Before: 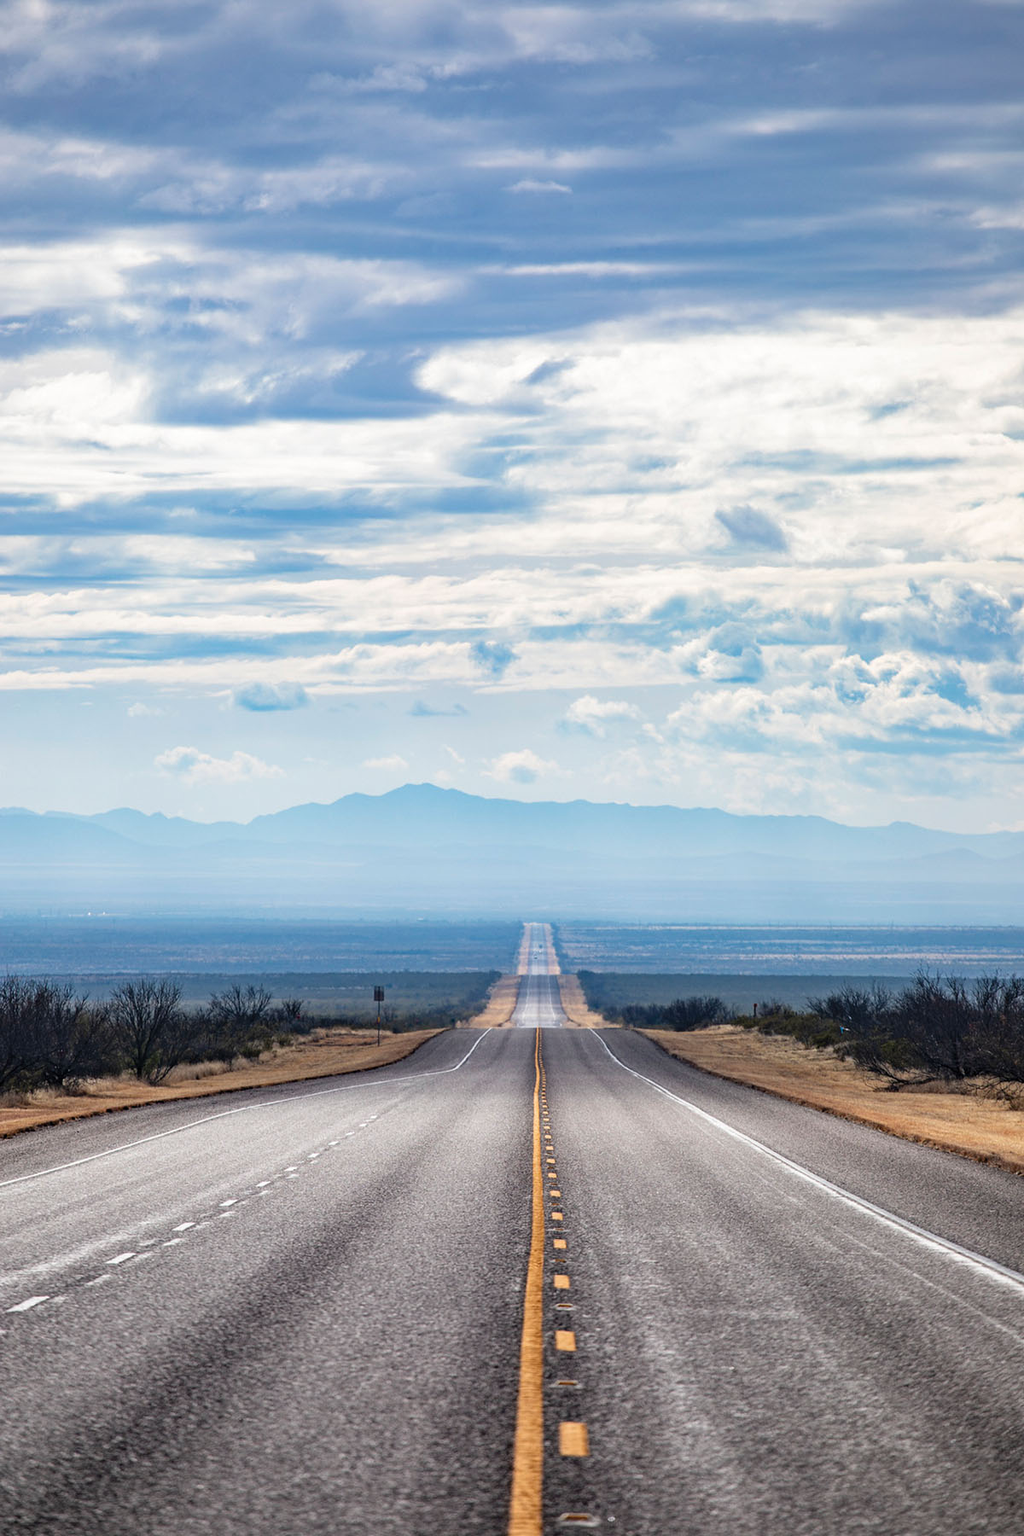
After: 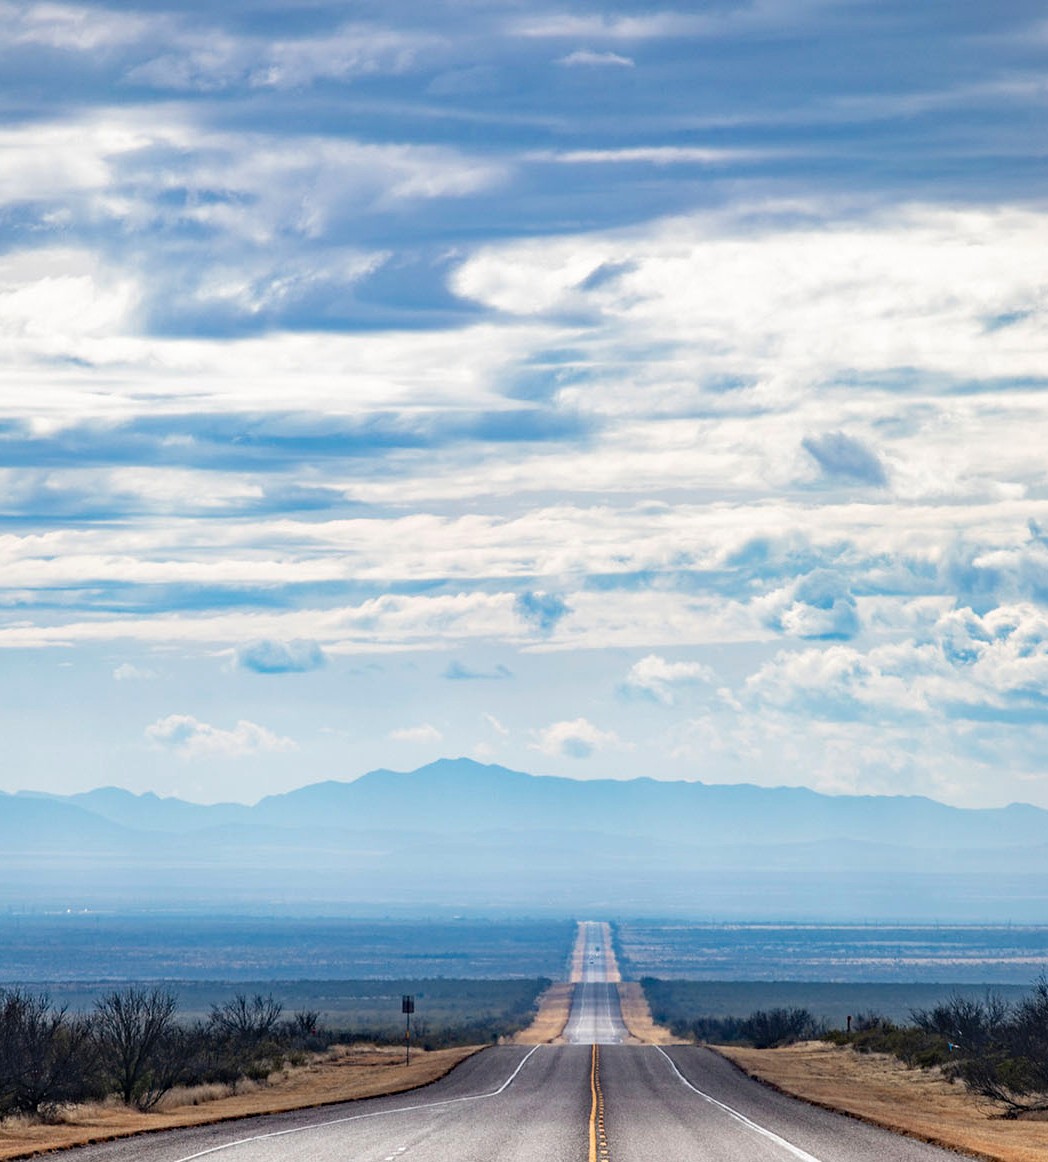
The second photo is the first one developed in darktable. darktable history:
crop: left 3.009%, top 8.91%, right 9.645%, bottom 26.529%
haze removal: compatibility mode true, adaptive false
